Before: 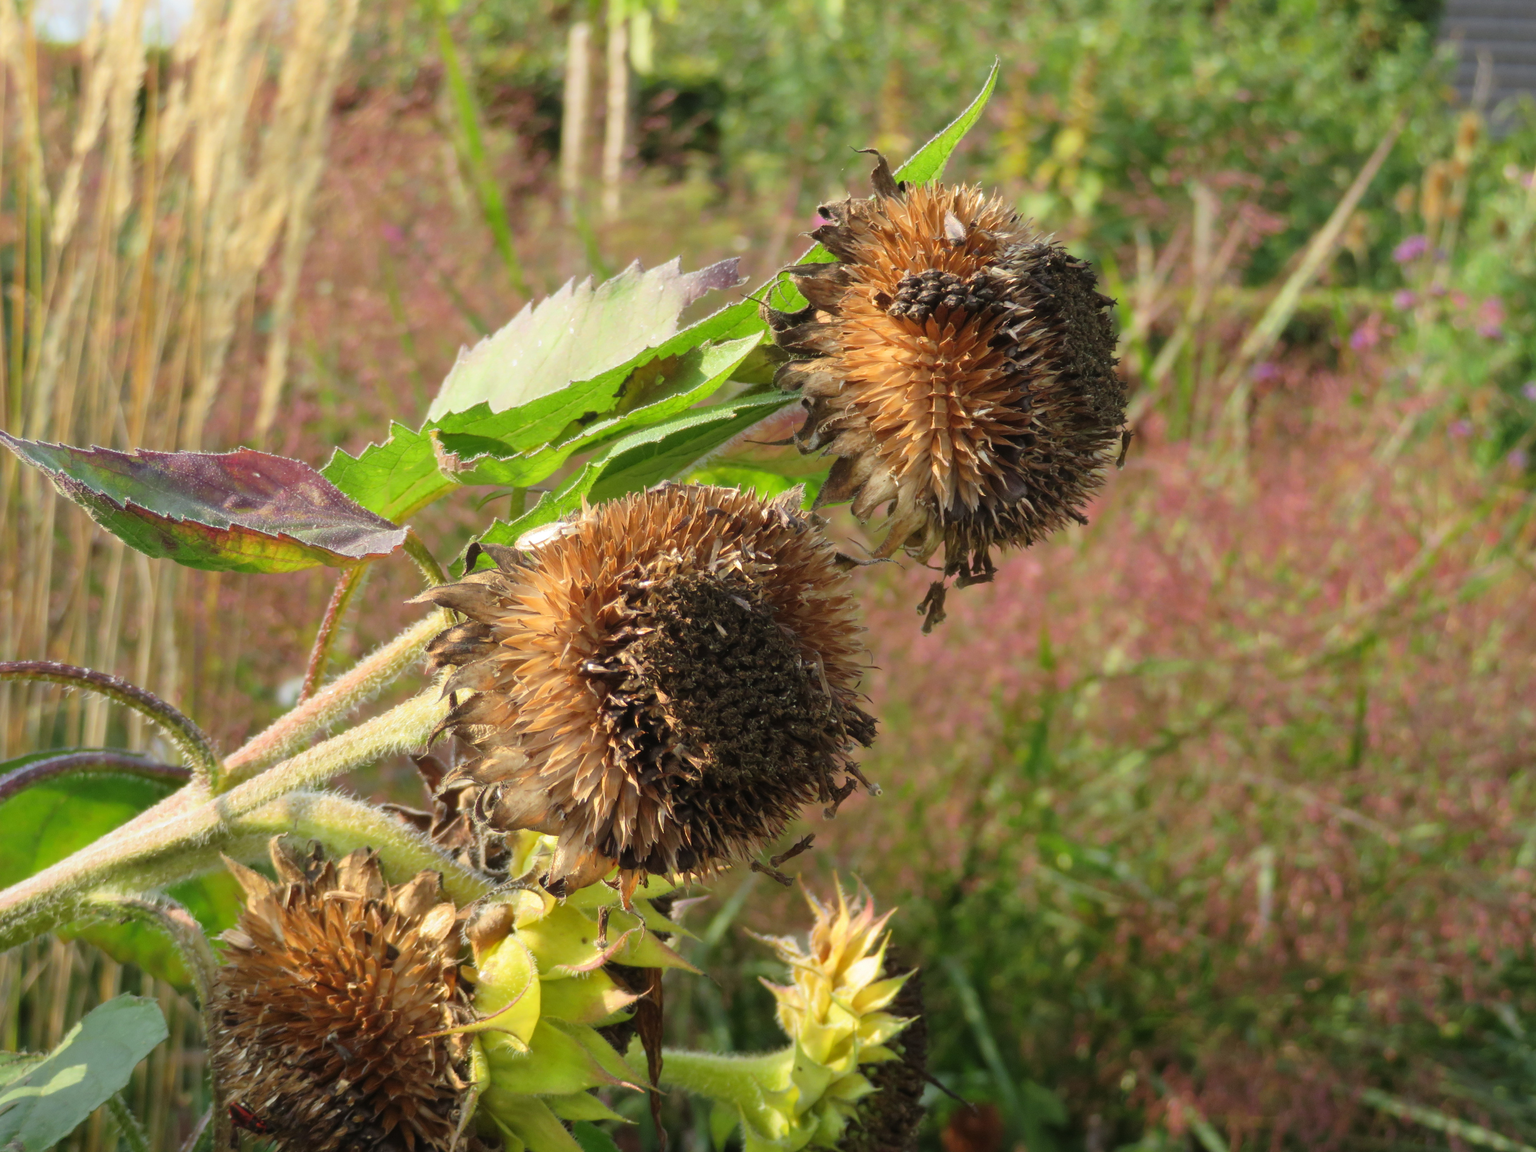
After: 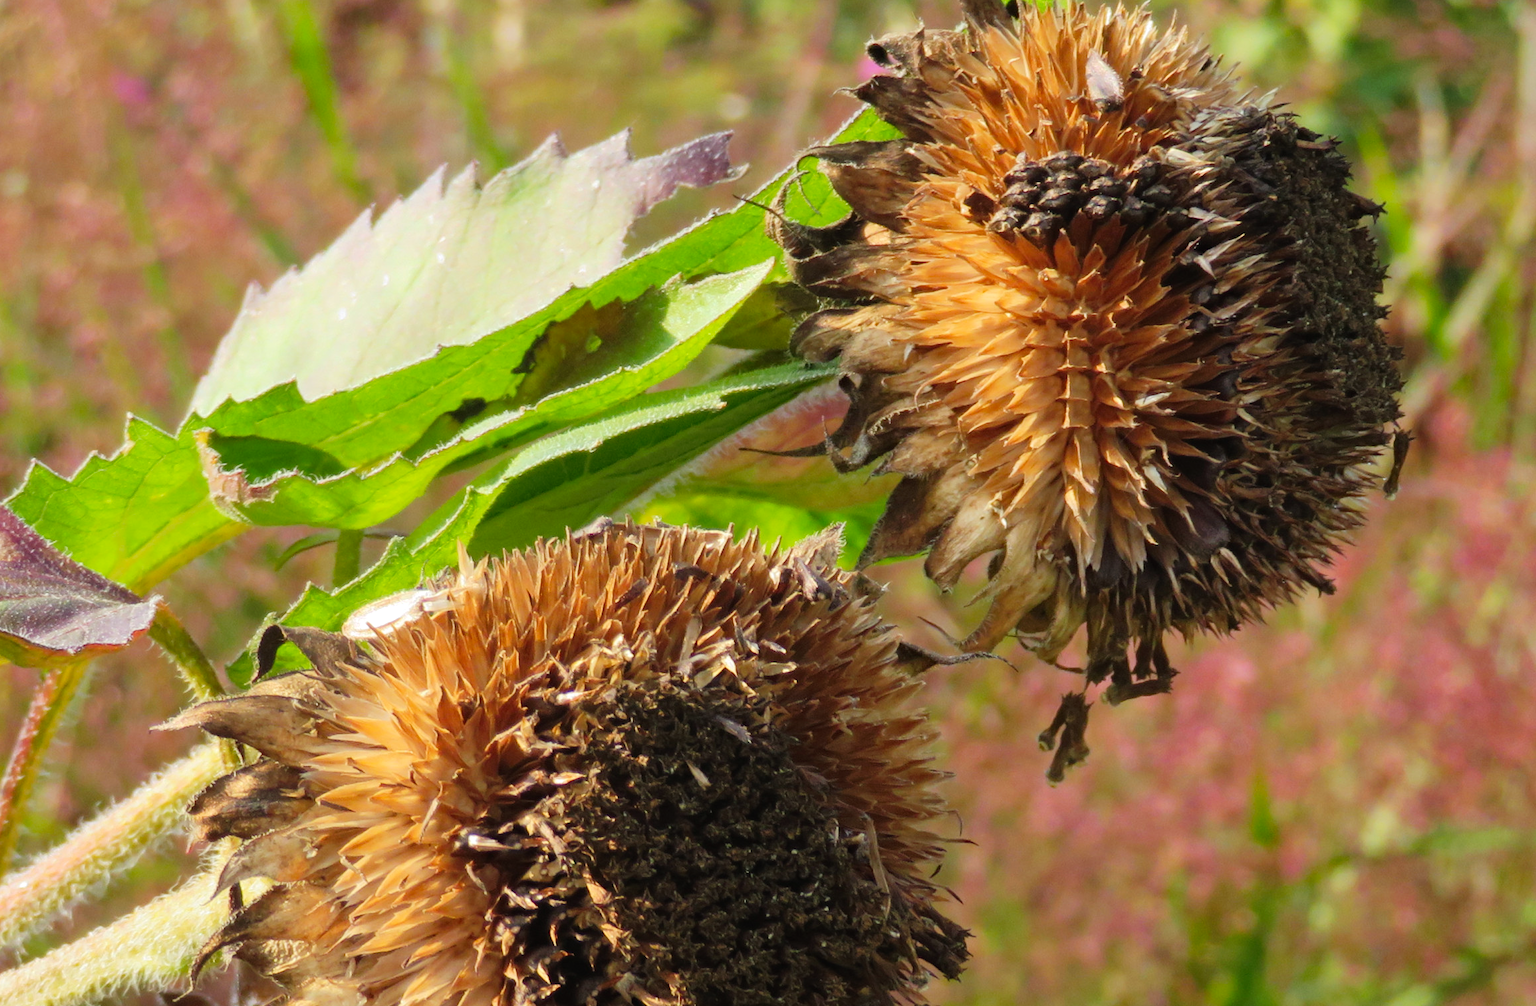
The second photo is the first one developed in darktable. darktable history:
tone curve: curves: ch0 [(0, 0) (0.003, 0.013) (0.011, 0.016) (0.025, 0.023) (0.044, 0.036) (0.069, 0.051) (0.1, 0.076) (0.136, 0.107) (0.177, 0.145) (0.224, 0.186) (0.277, 0.246) (0.335, 0.311) (0.399, 0.378) (0.468, 0.462) (0.543, 0.548) (0.623, 0.636) (0.709, 0.728) (0.801, 0.816) (0.898, 0.9) (1, 1)], preserve colors none
base curve: curves: ch0 [(0, 0) (0.472, 0.508) (1, 1)], preserve colors none
crop: left 20.674%, top 15.77%, right 21.551%, bottom 33.745%
haze removal: compatibility mode true, adaptive false
